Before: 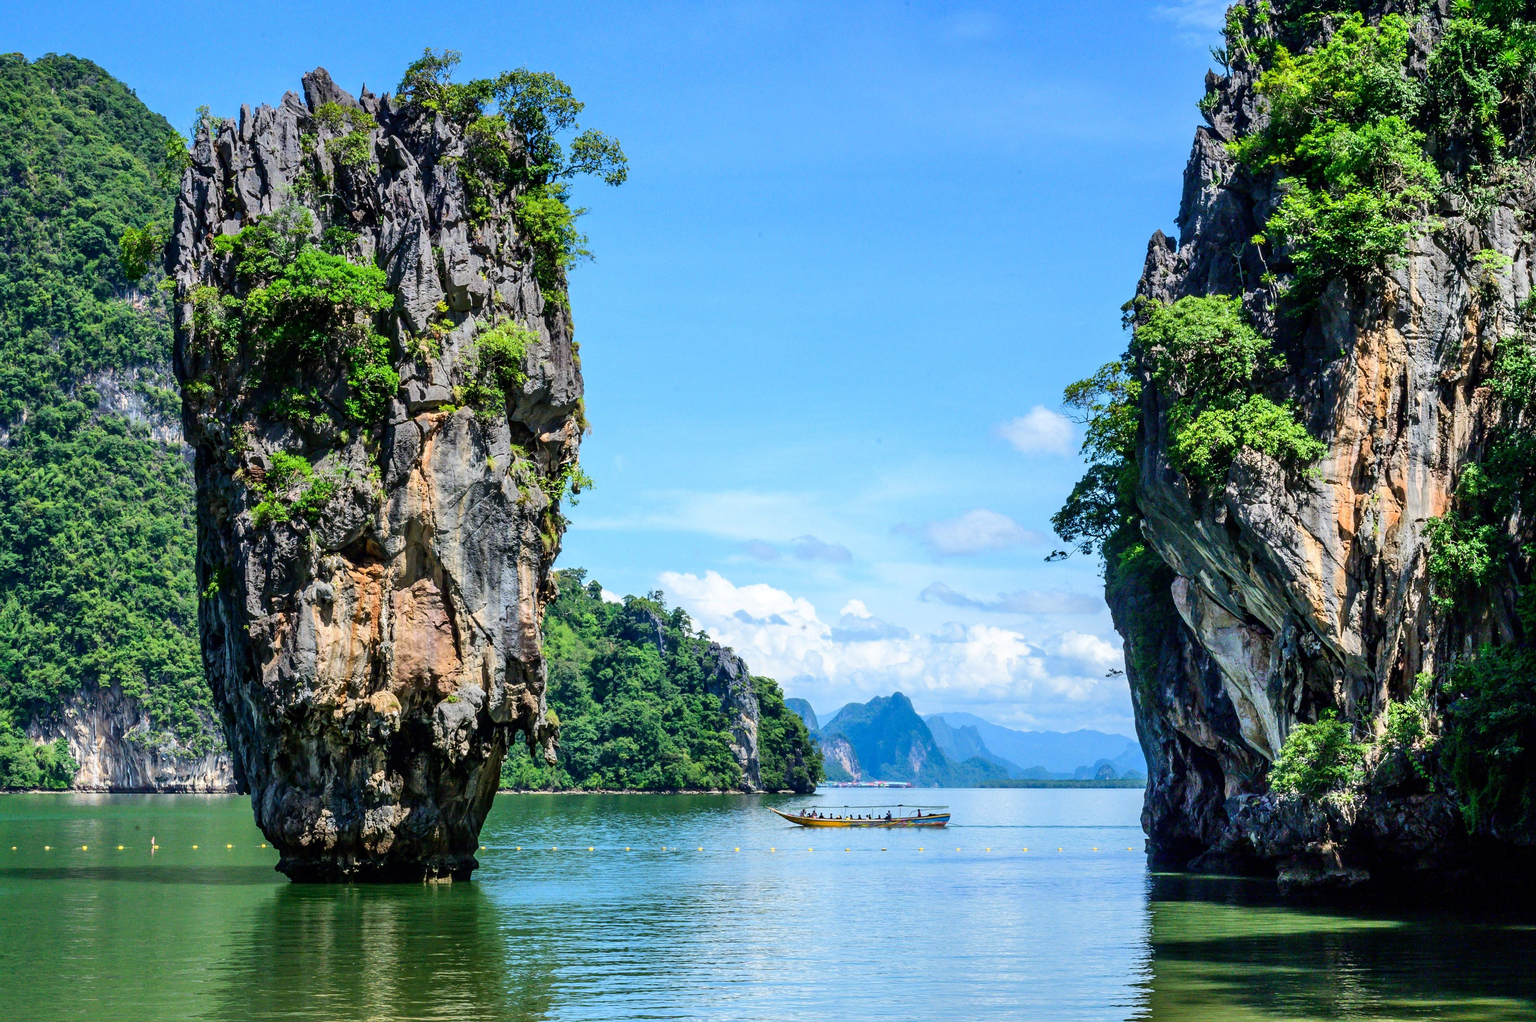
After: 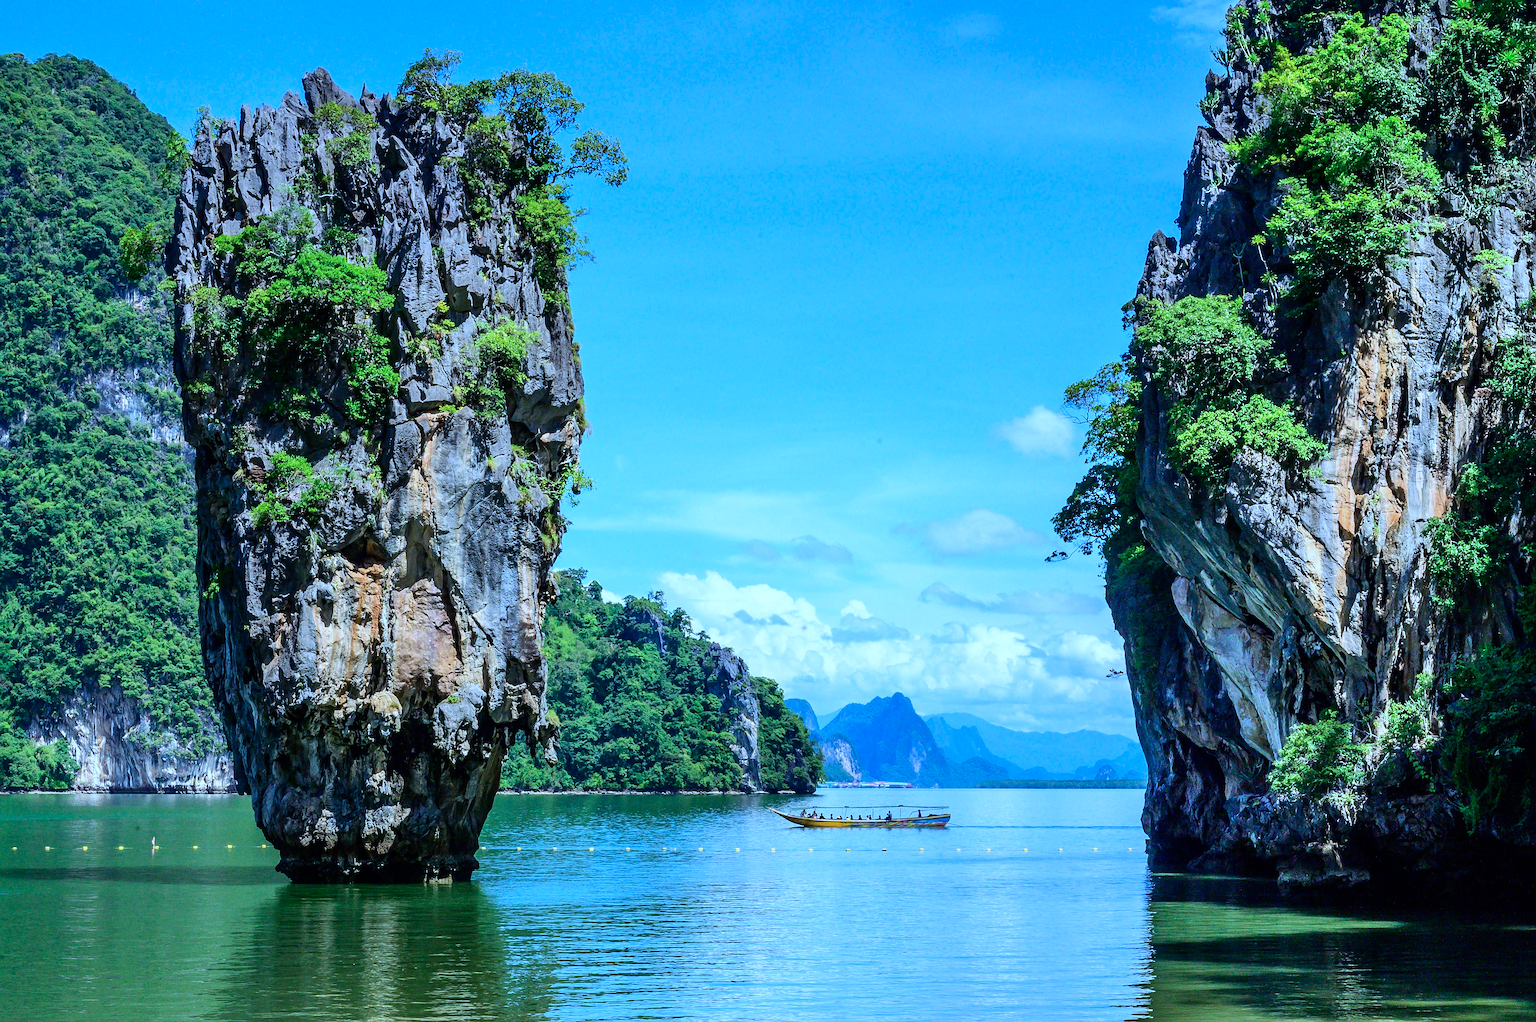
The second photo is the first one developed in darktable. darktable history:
color calibration: illuminant Planckian (black body), x 0.378, y 0.375, temperature 4065 K
sharpen: on, module defaults
white balance: red 0.931, blue 1.11
tone equalizer: on, module defaults
